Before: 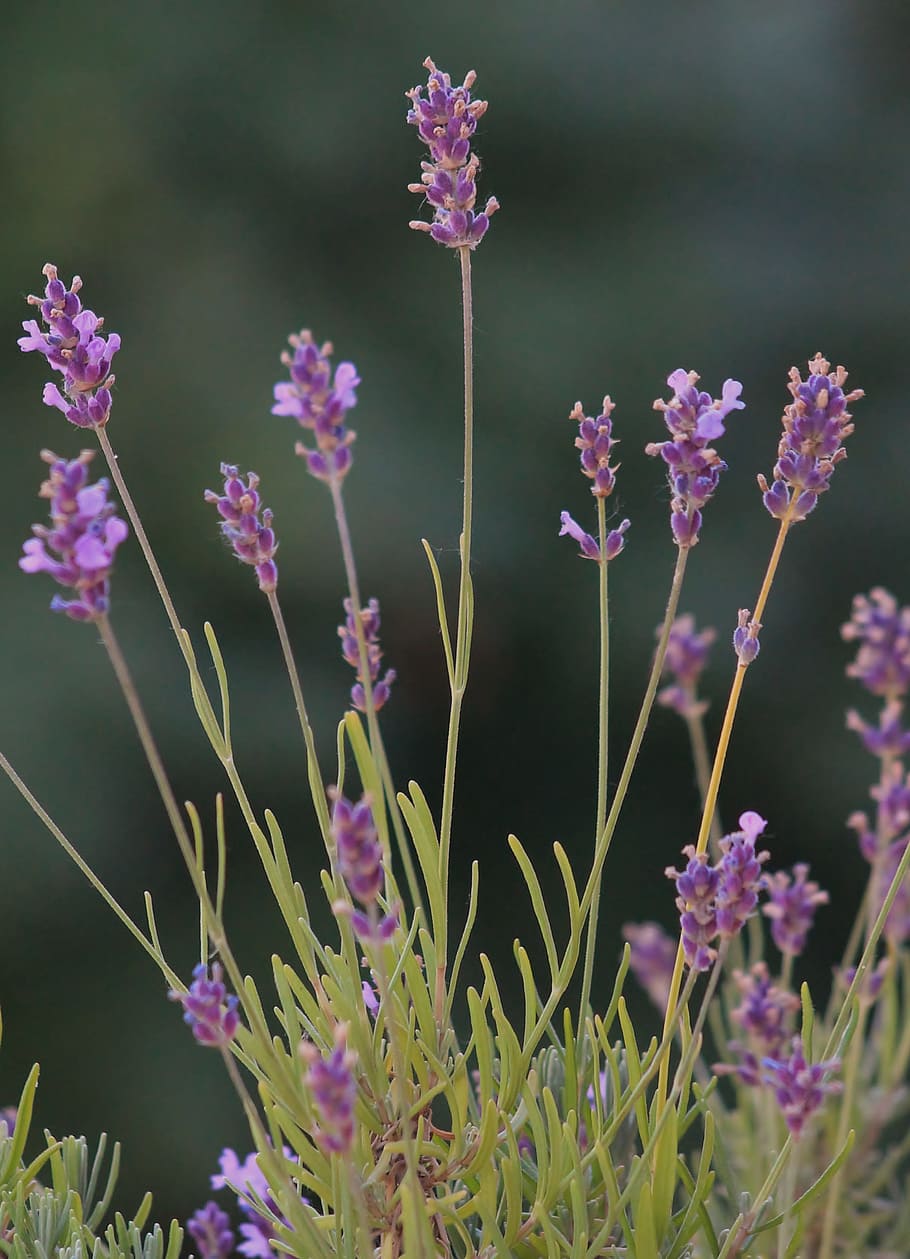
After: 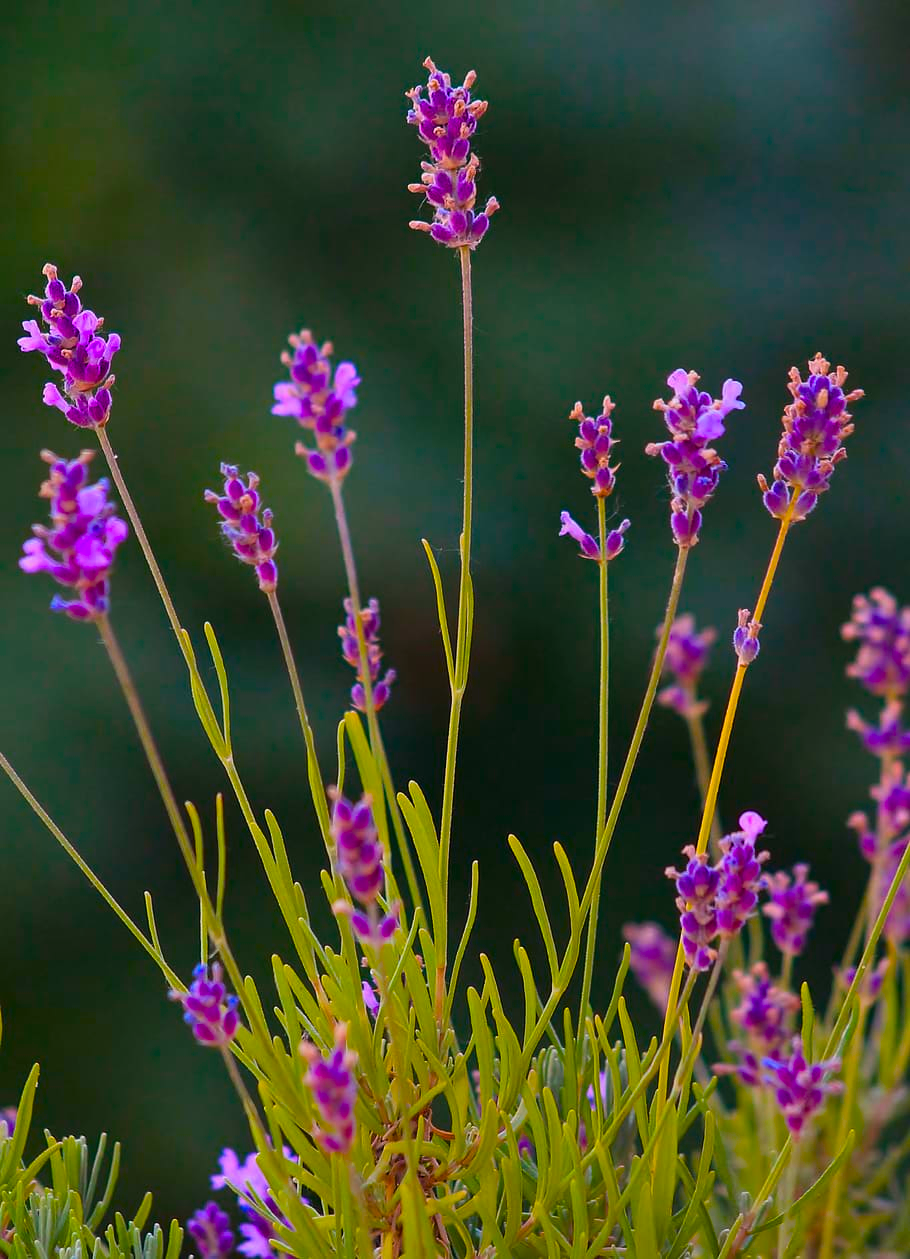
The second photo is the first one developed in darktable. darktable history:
color balance rgb: linear chroma grading › global chroma 42%, perceptual saturation grading › global saturation 42%, global vibrance 33%
base curve: curves: ch0 [(0, 0) (0.303, 0.277) (1, 1)]
contrast brightness saturation: contrast 0.14
